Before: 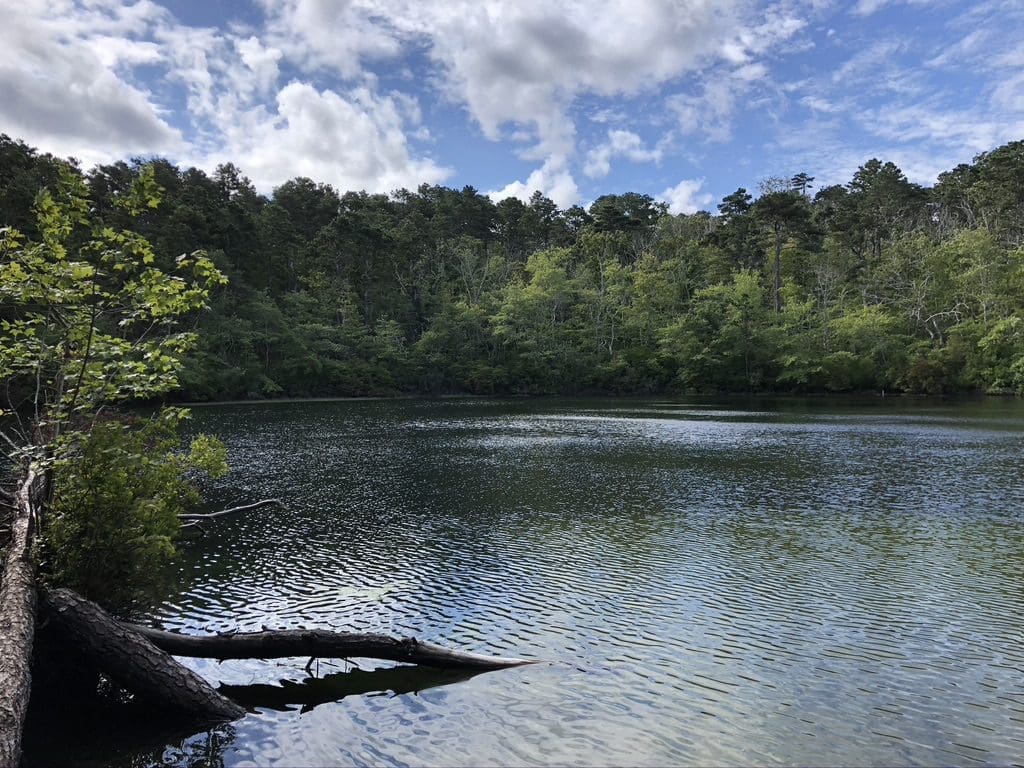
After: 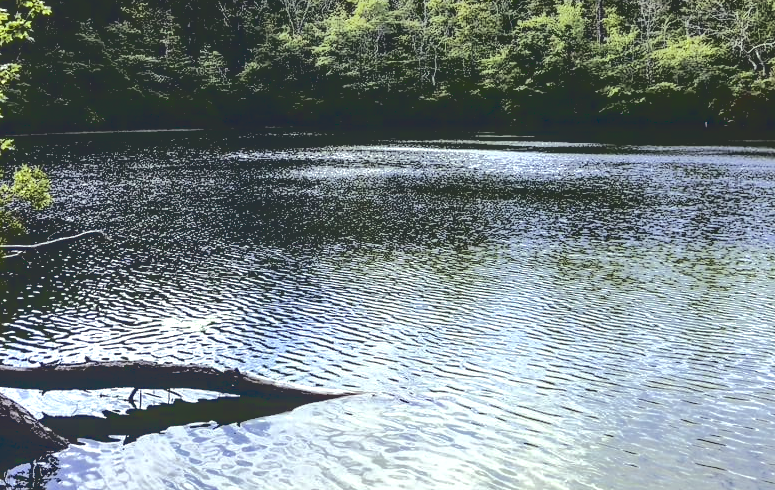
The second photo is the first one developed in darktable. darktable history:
color balance: mode lift, gamma, gain (sRGB), lift [0.997, 0.979, 1.021, 1.011], gamma [1, 1.084, 0.916, 0.998], gain [1, 0.87, 1.13, 1.101], contrast 4.55%, contrast fulcrum 38.24%, output saturation 104.09%
exposure: black level correction 0, exposure 0.6 EV, compensate exposure bias true, compensate highlight preservation false
local contrast: on, module defaults
base curve: curves: ch0 [(0.065, 0.026) (0.236, 0.358) (0.53, 0.546) (0.777, 0.841) (0.924, 0.992)], preserve colors average RGB
shadows and highlights: shadows -10, white point adjustment 1.5, highlights 10
color correction: highlights a* 14.52, highlights b* 4.84
crop and rotate: left 17.299%, top 35.115%, right 7.015%, bottom 1.024%
tone equalizer: on, module defaults
